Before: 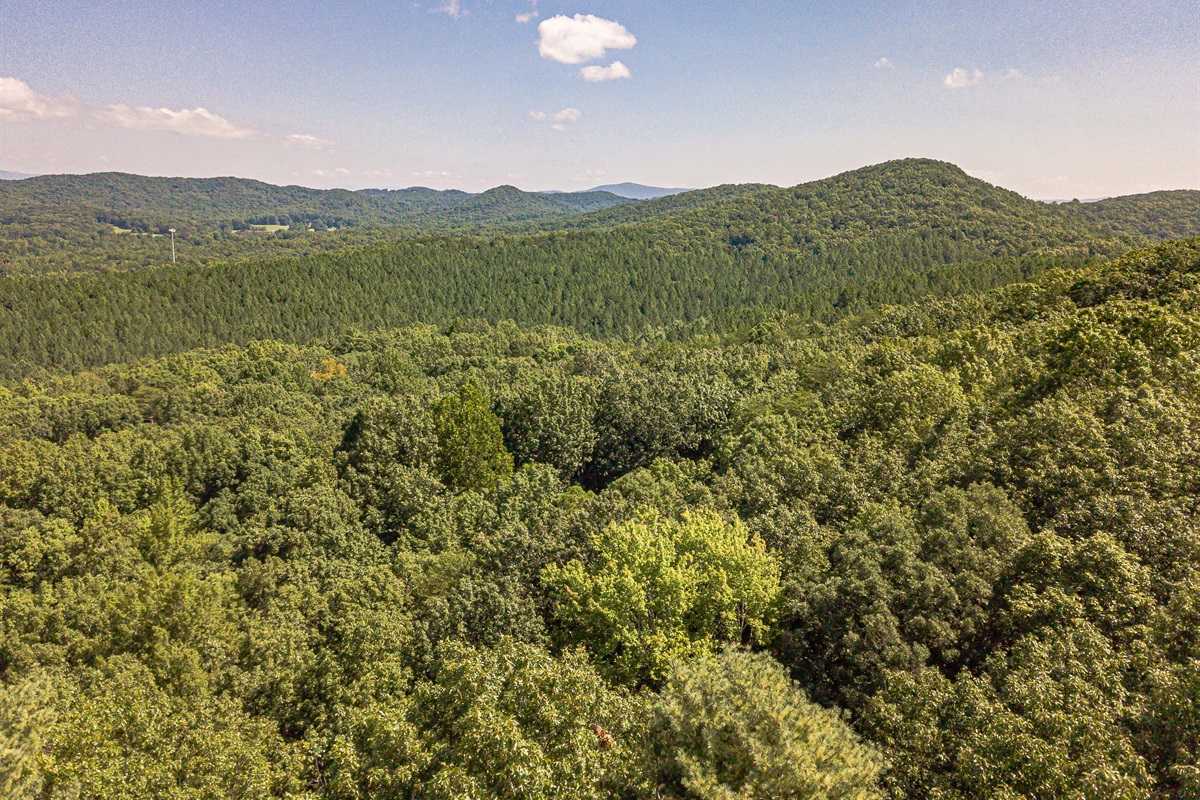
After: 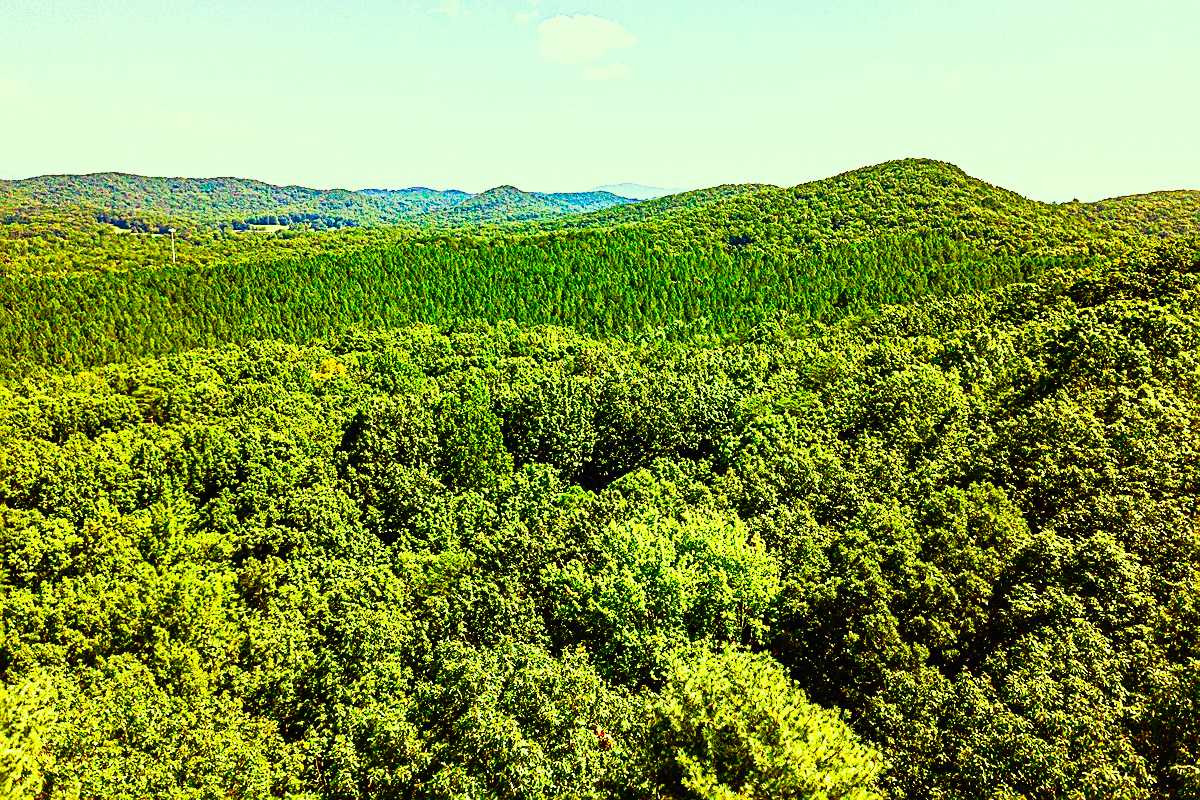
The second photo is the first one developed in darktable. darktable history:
color correction: highlights a* -10.92, highlights b* 9.86, saturation 1.72
tone curve: curves: ch0 [(0, 0) (0.003, 0.01) (0.011, 0.01) (0.025, 0.011) (0.044, 0.014) (0.069, 0.018) (0.1, 0.022) (0.136, 0.026) (0.177, 0.035) (0.224, 0.051) (0.277, 0.085) (0.335, 0.158) (0.399, 0.299) (0.468, 0.457) (0.543, 0.634) (0.623, 0.801) (0.709, 0.904) (0.801, 0.963) (0.898, 0.986) (1, 1)], preserve colors none
tone equalizer: -8 EV -0.412 EV, -7 EV -0.368 EV, -6 EV -0.337 EV, -5 EV -0.204 EV, -3 EV 0.238 EV, -2 EV 0.321 EV, -1 EV 0.412 EV, +0 EV 0.418 EV
sharpen: on, module defaults
